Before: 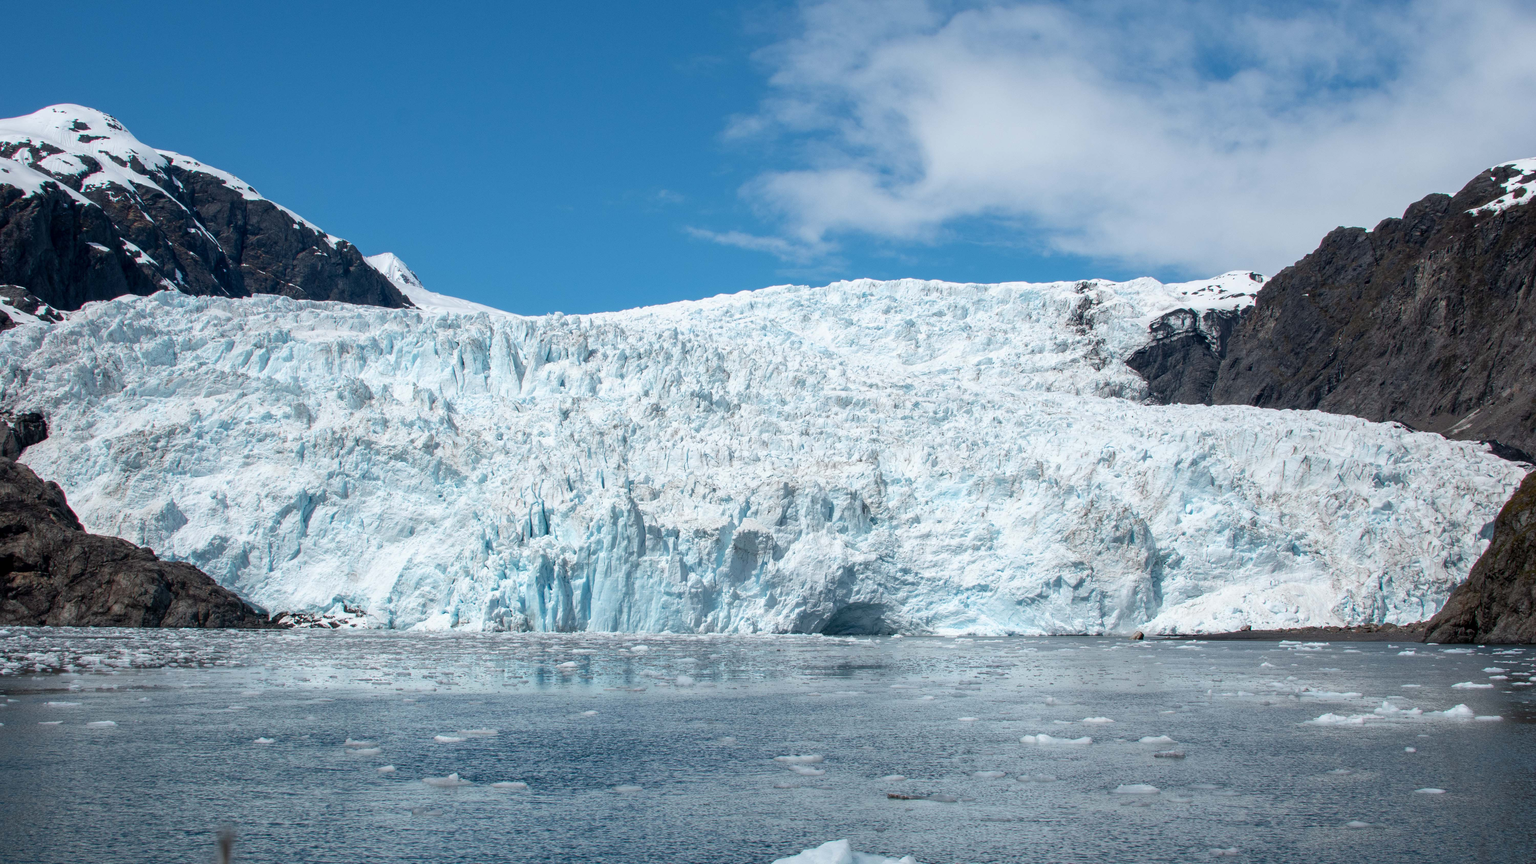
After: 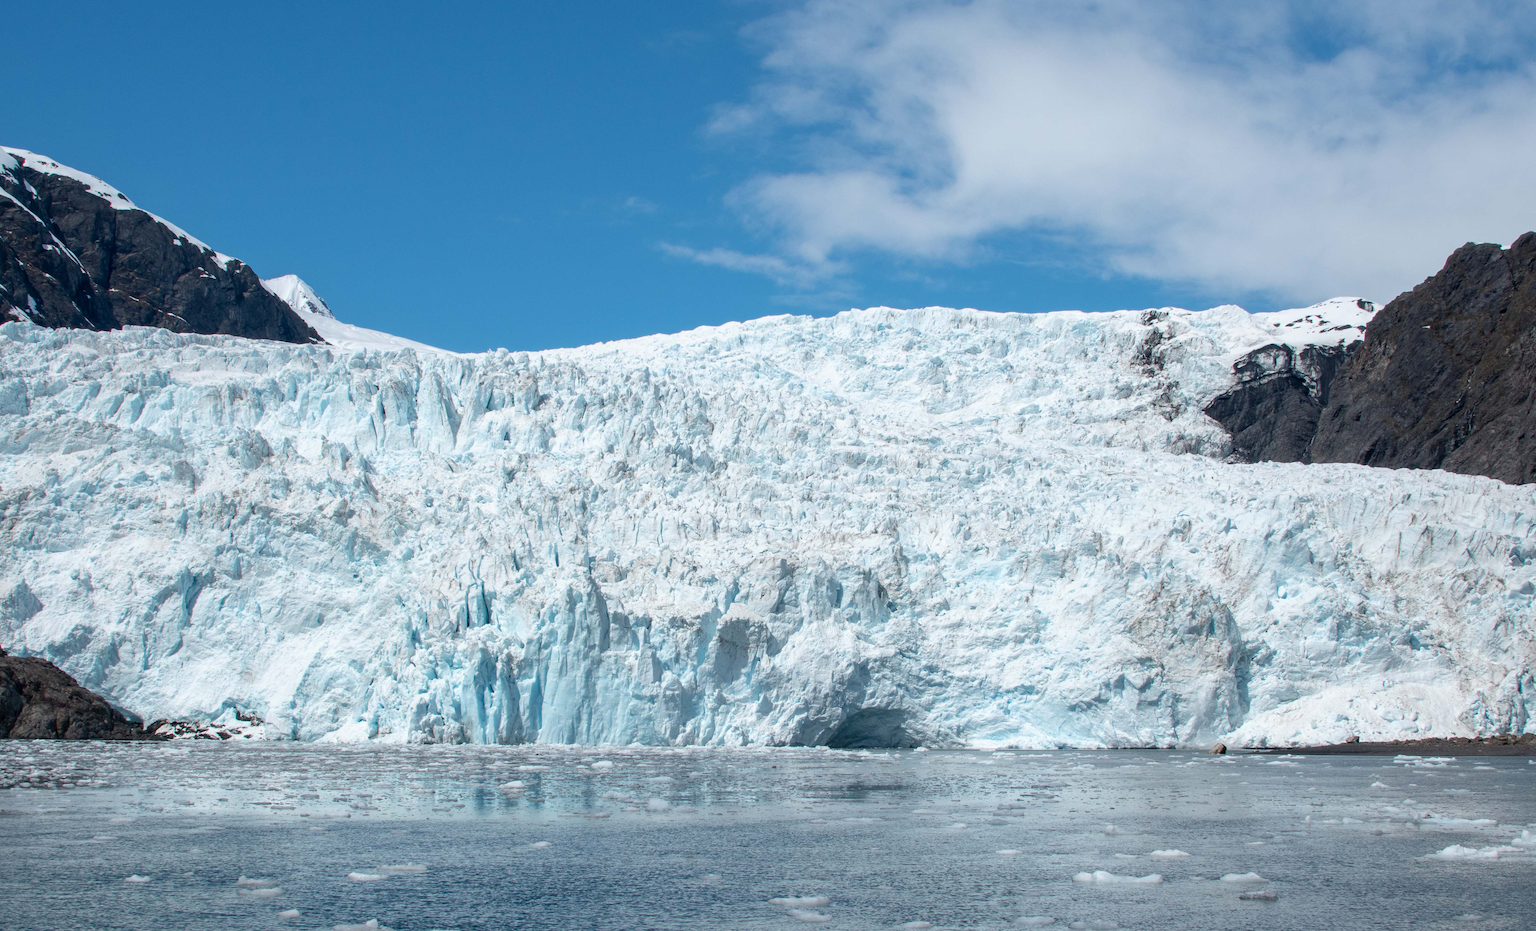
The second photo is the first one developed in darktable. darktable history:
crop: left 9.998%, top 3.6%, right 9.203%, bottom 9.285%
